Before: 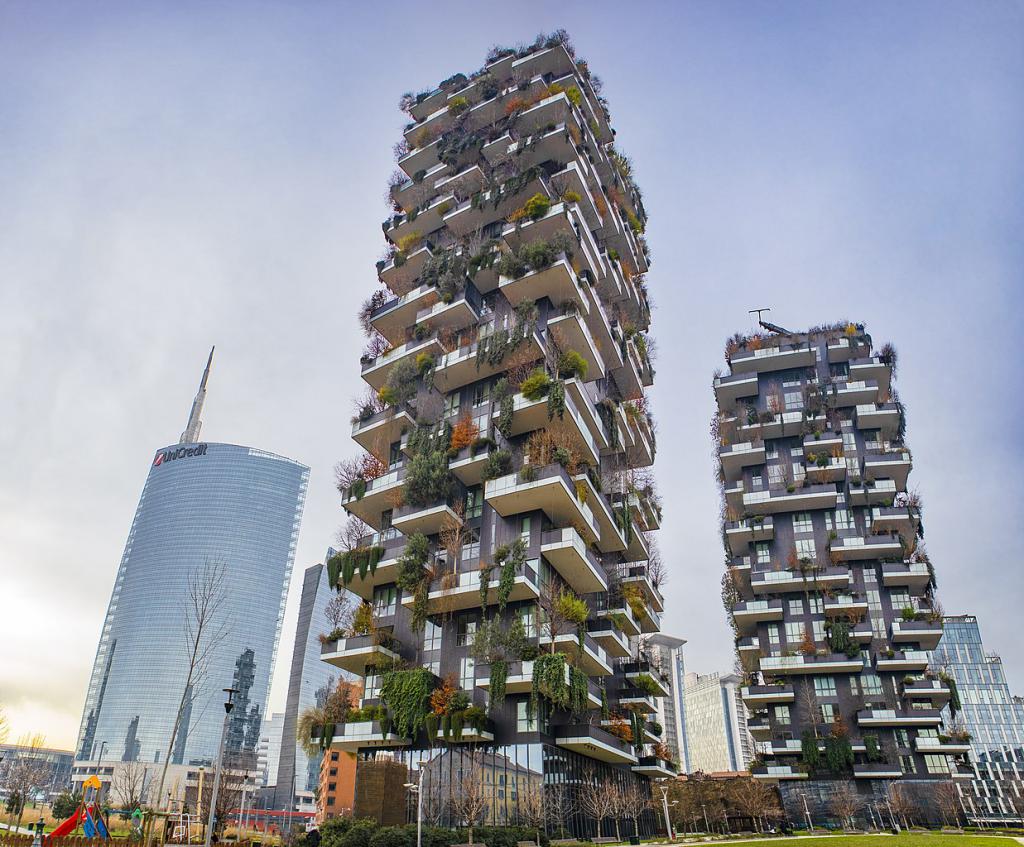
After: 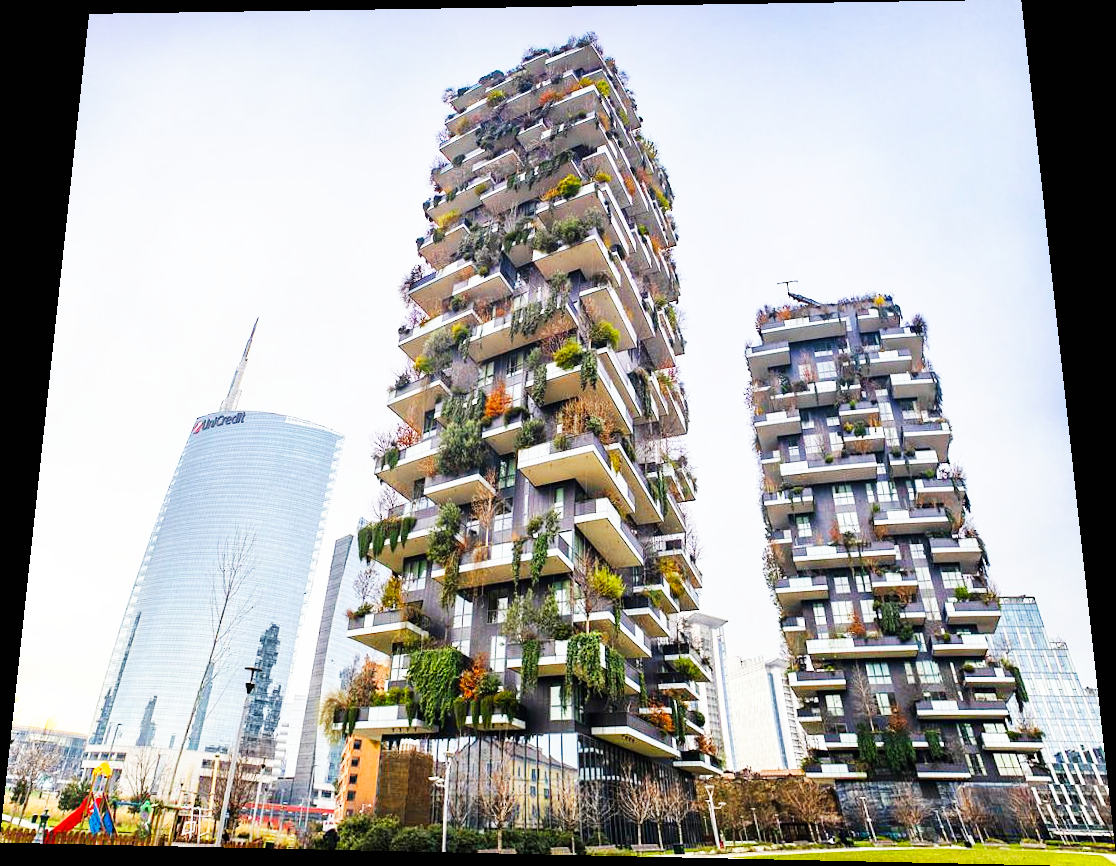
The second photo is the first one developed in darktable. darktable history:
base curve: curves: ch0 [(0, 0) (0.007, 0.004) (0.027, 0.03) (0.046, 0.07) (0.207, 0.54) (0.442, 0.872) (0.673, 0.972) (1, 1)], preserve colors none
rotate and perspective: rotation 0.128°, lens shift (vertical) -0.181, lens shift (horizontal) -0.044, shear 0.001, automatic cropping off
